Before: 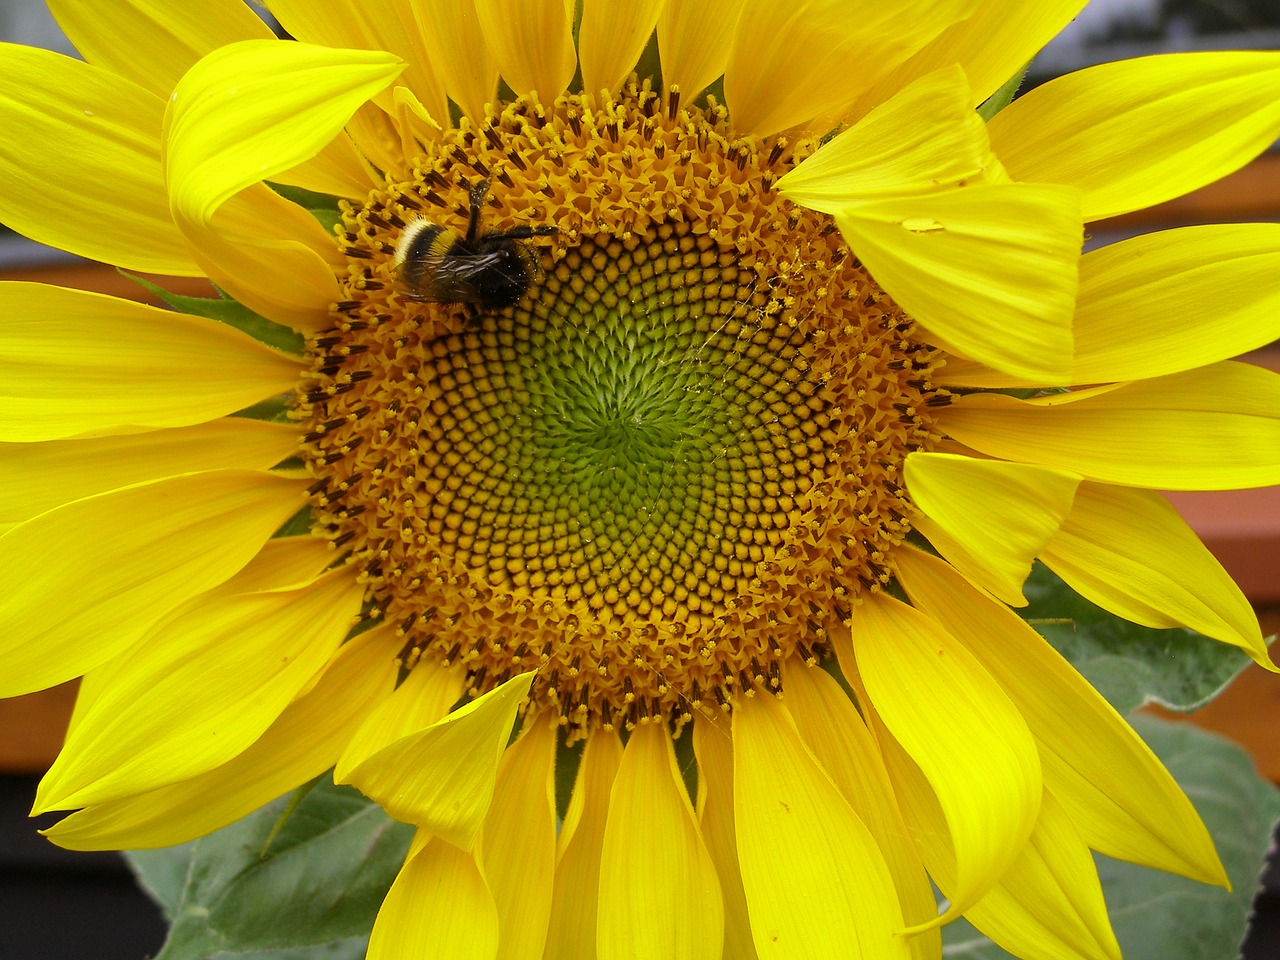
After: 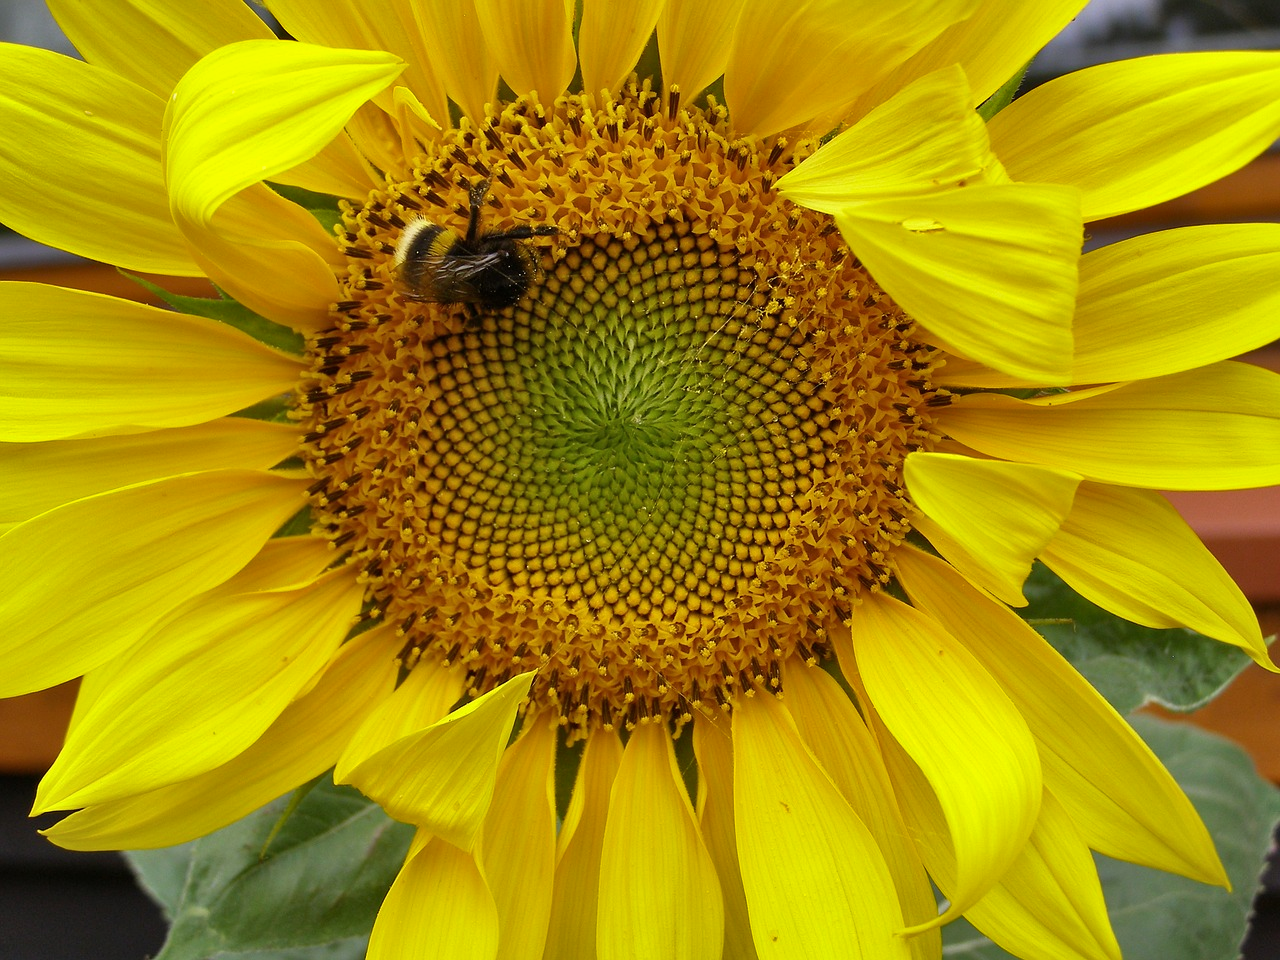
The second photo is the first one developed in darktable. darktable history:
shadows and highlights: white point adjustment 0.038, soften with gaussian
